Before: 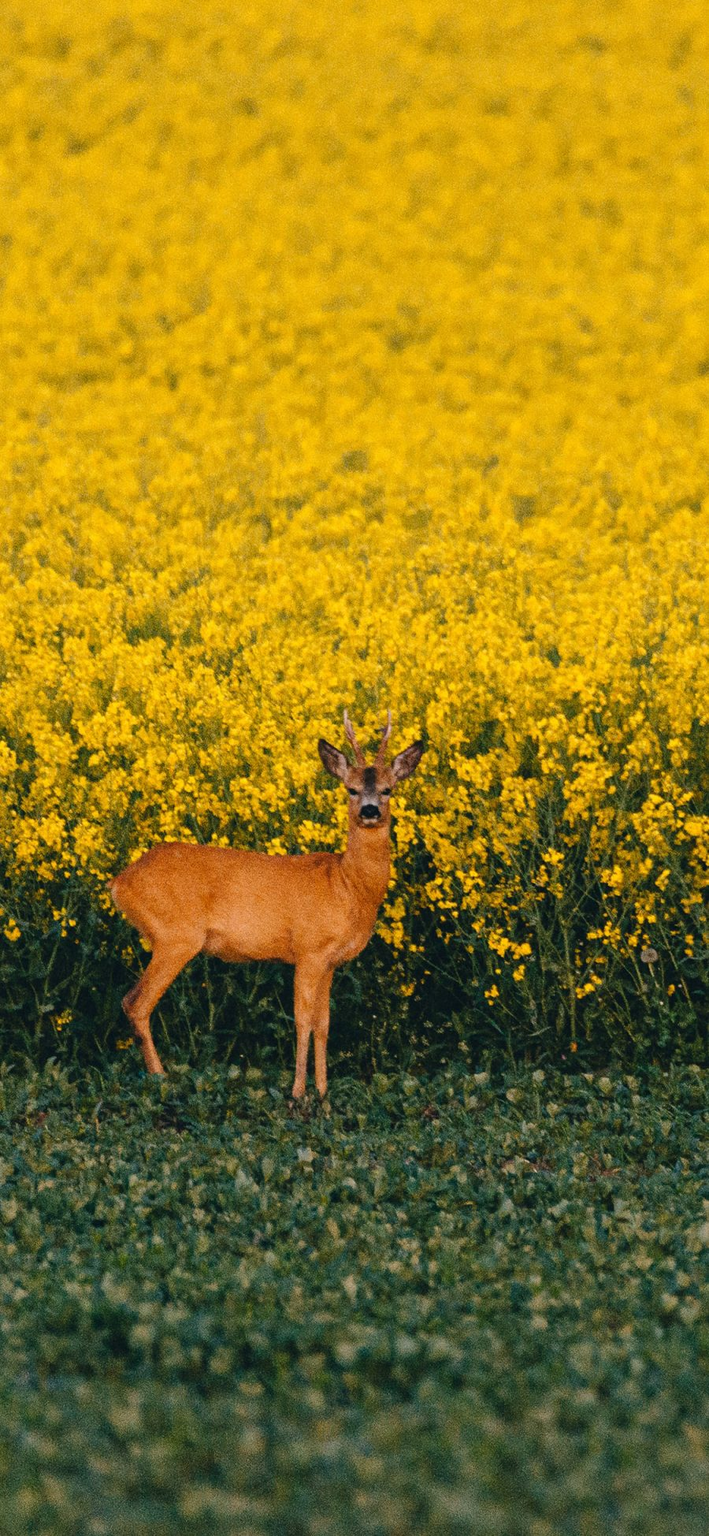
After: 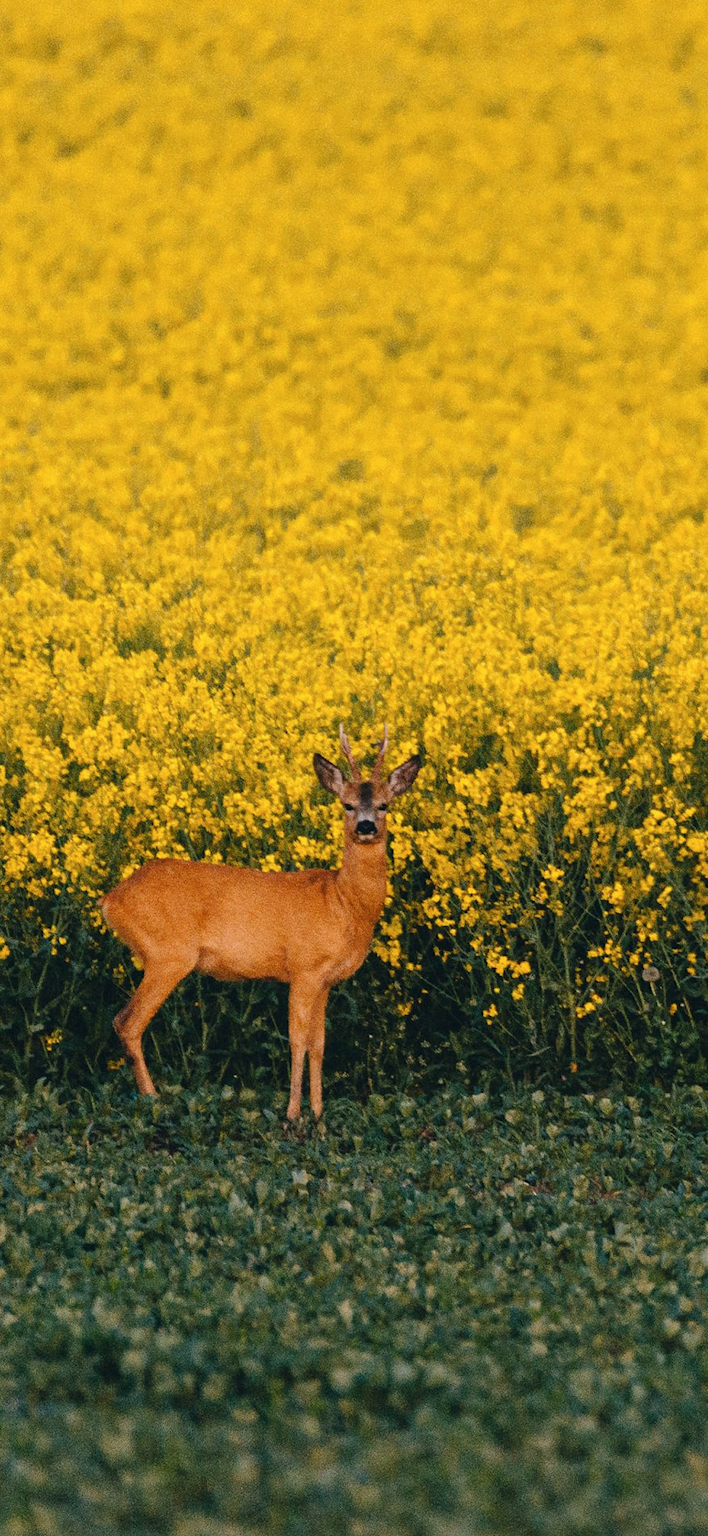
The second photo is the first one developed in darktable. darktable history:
color zones: curves: ch0 [(0.25, 0.5) (0.428, 0.473) (0.75, 0.5)]; ch1 [(0.243, 0.479) (0.398, 0.452) (0.75, 0.5)]
crop: left 1.627%, right 0.275%, bottom 1.857%
